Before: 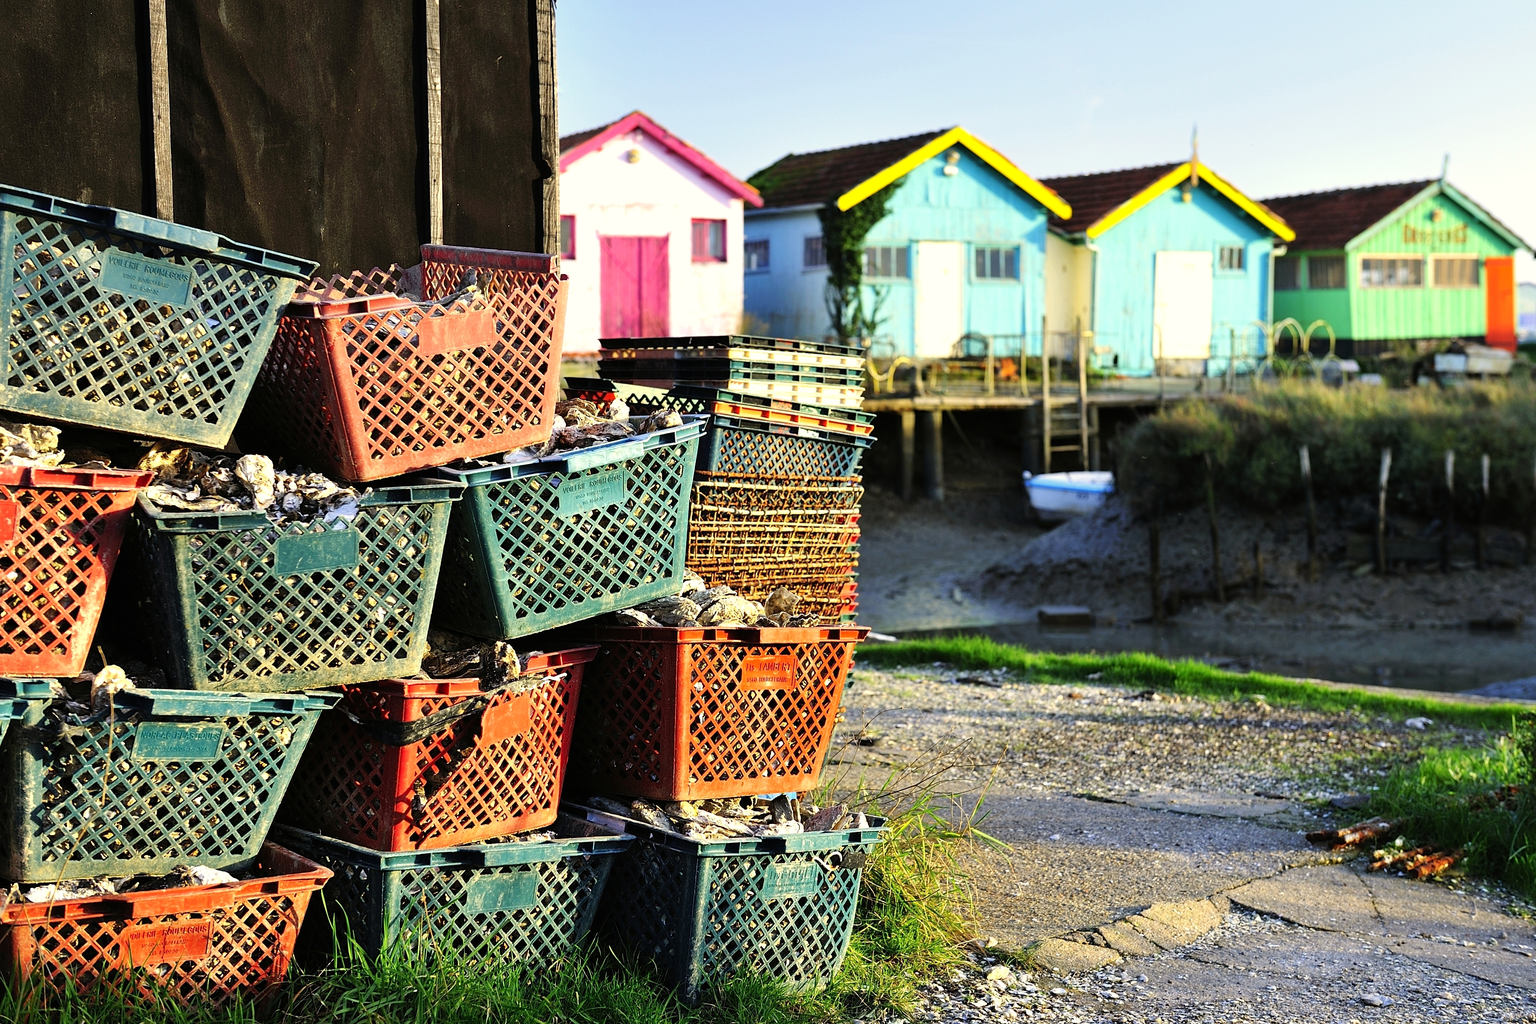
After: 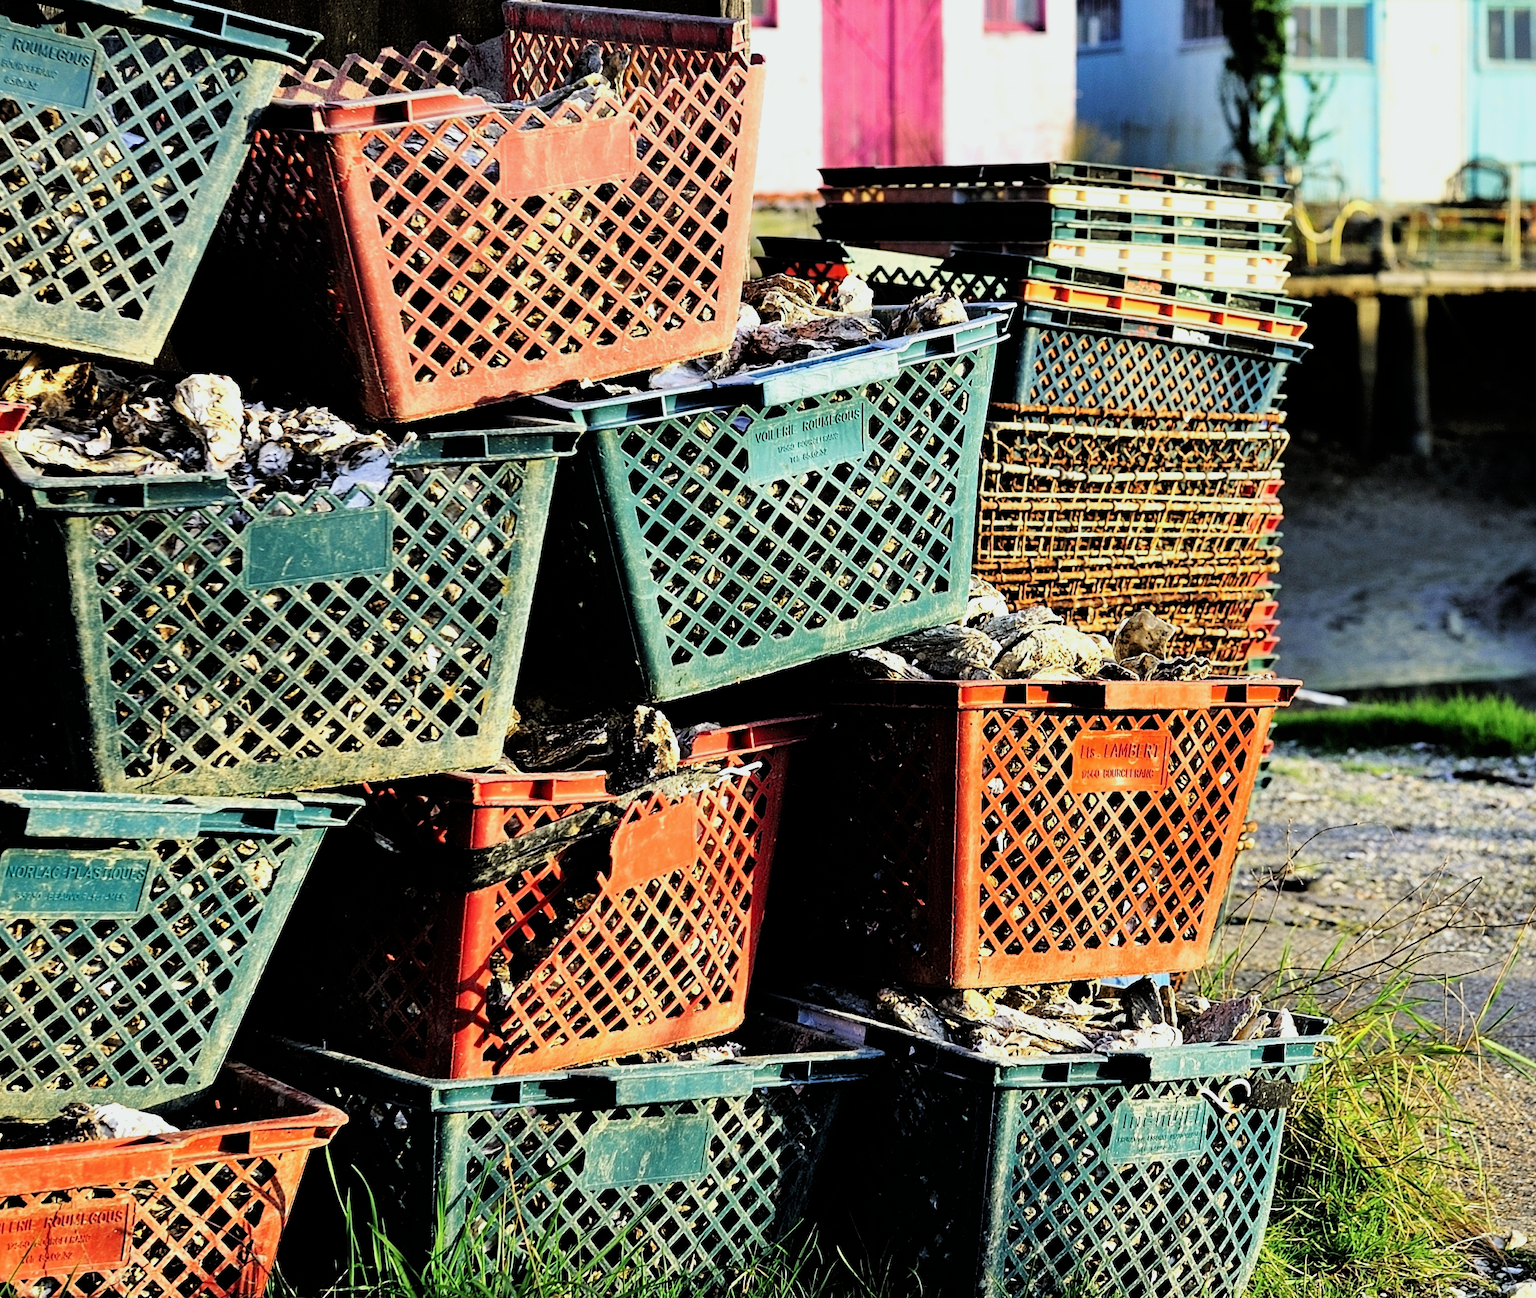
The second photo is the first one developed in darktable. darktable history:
filmic rgb: black relative exposure -5 EV, white relative exposure 3.2 EV, hardness 3.42, contrast 1.2, highlights saturation mix -50%
color calibration: x 0.355, y 0.367, temperature 4700.38 K
crop: left 8.966%, top 23.852%, right 34.699%, bottom 4.703%
